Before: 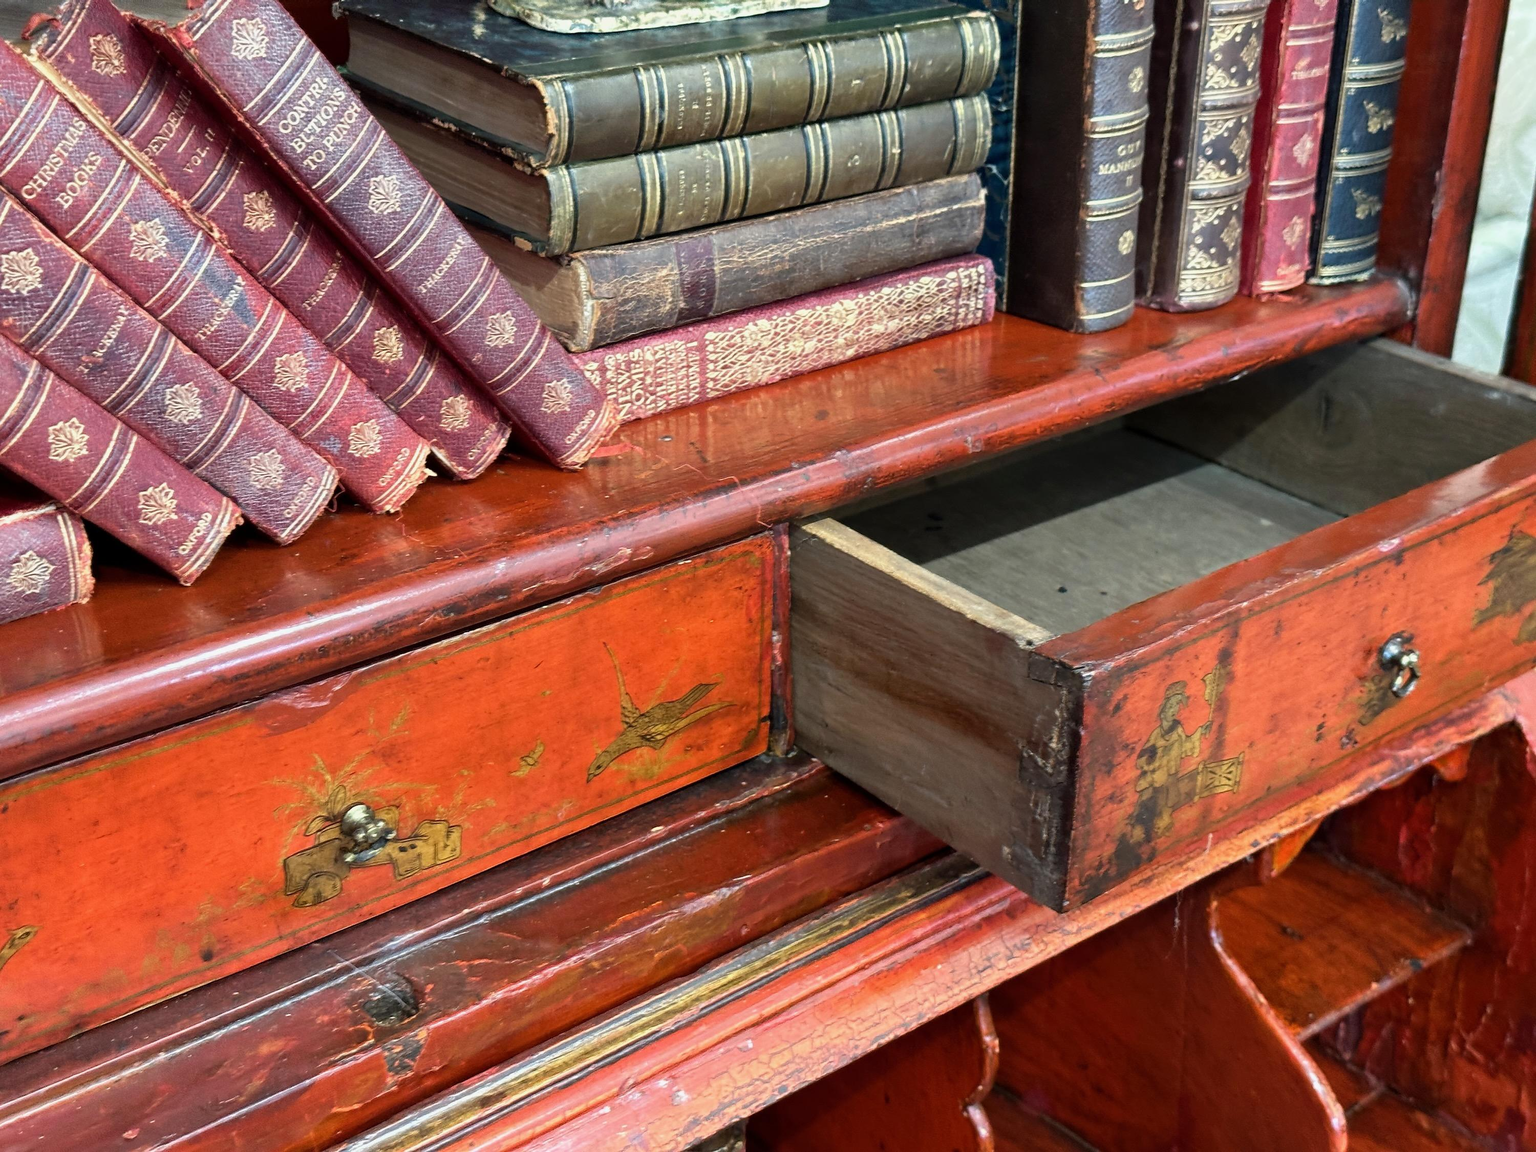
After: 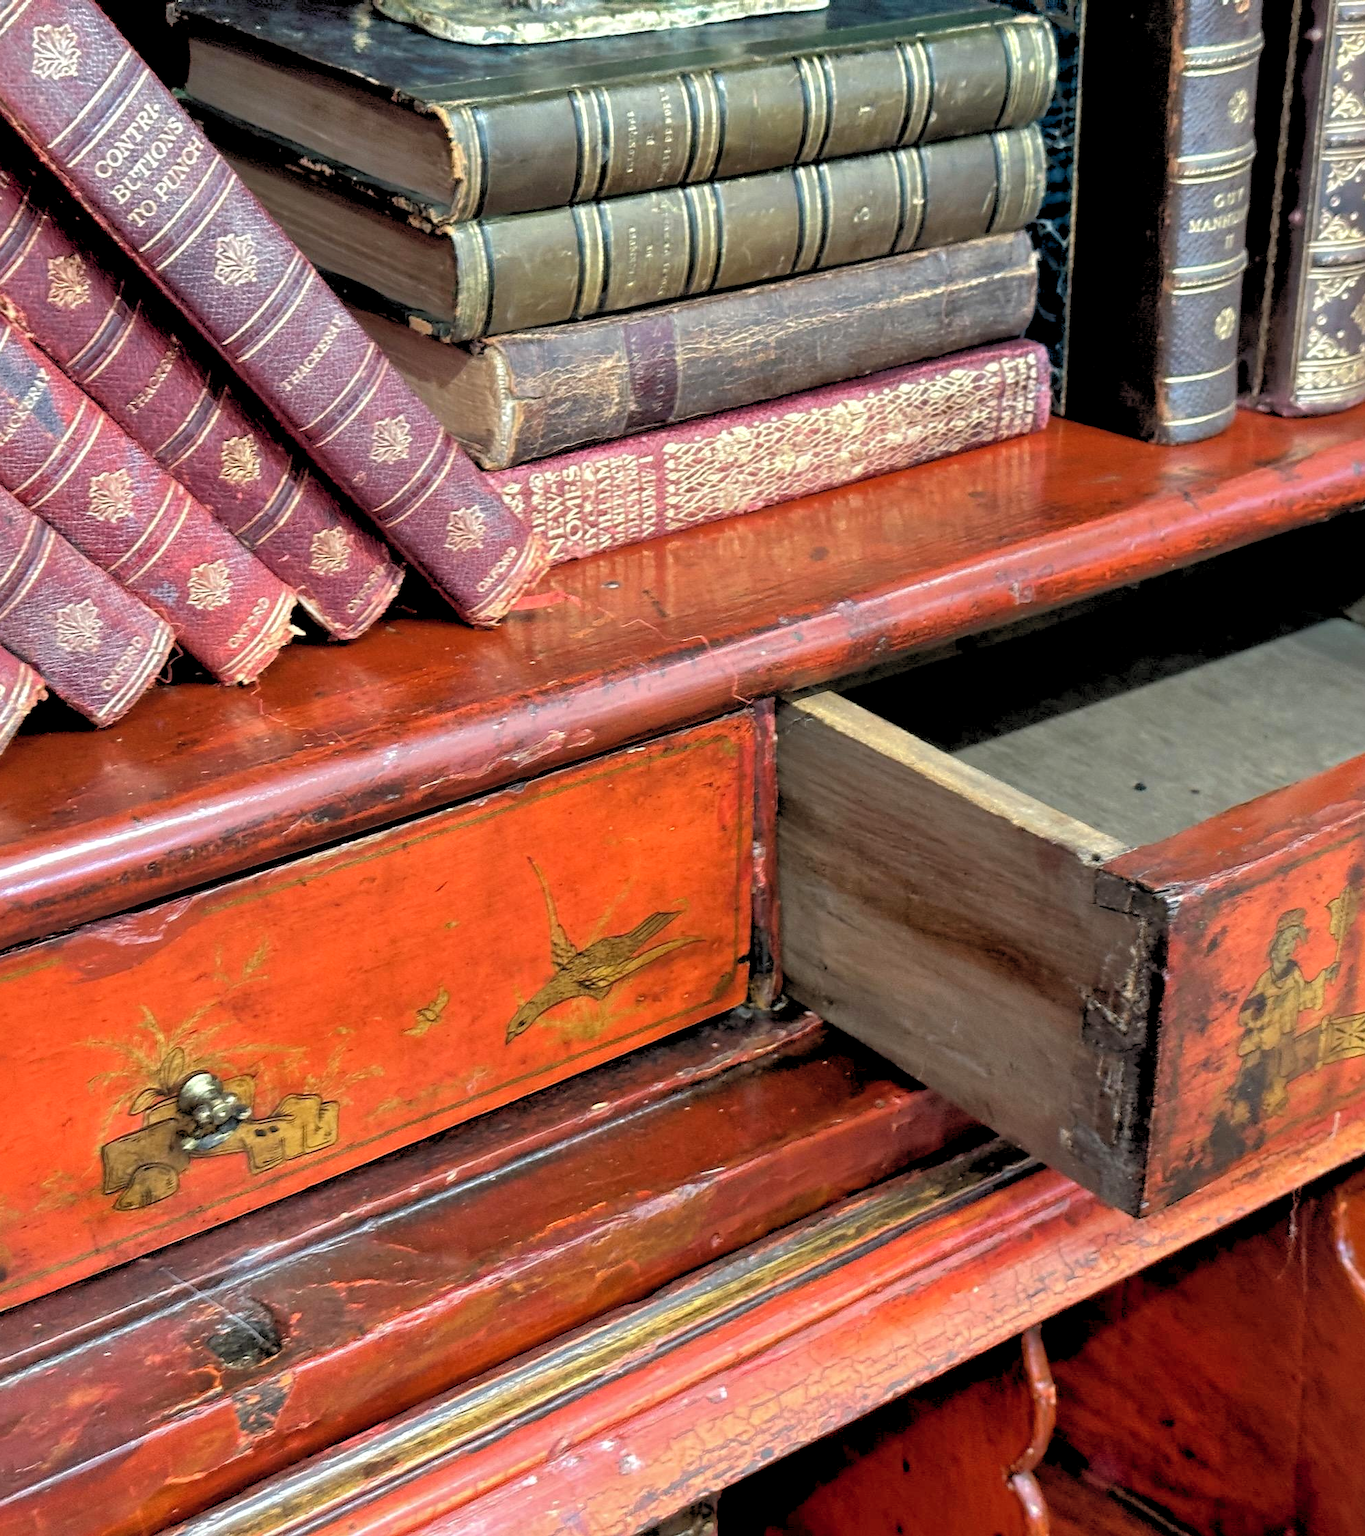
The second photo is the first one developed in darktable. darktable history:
crop and rotate: left 13.537%, right 19.796%
shadows and highlights: on, module defaults
rgb levels: levels [[0.013, 0.434, 0.89], [0, 0.5, 1], [0, 0.5, 1]]
